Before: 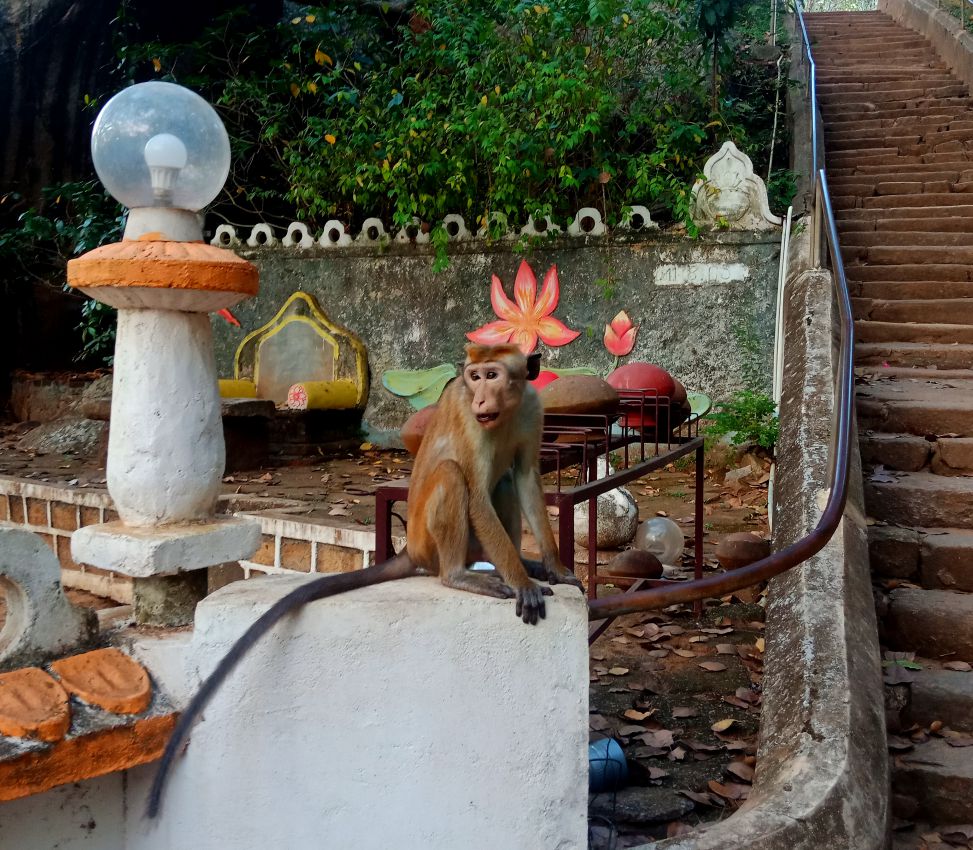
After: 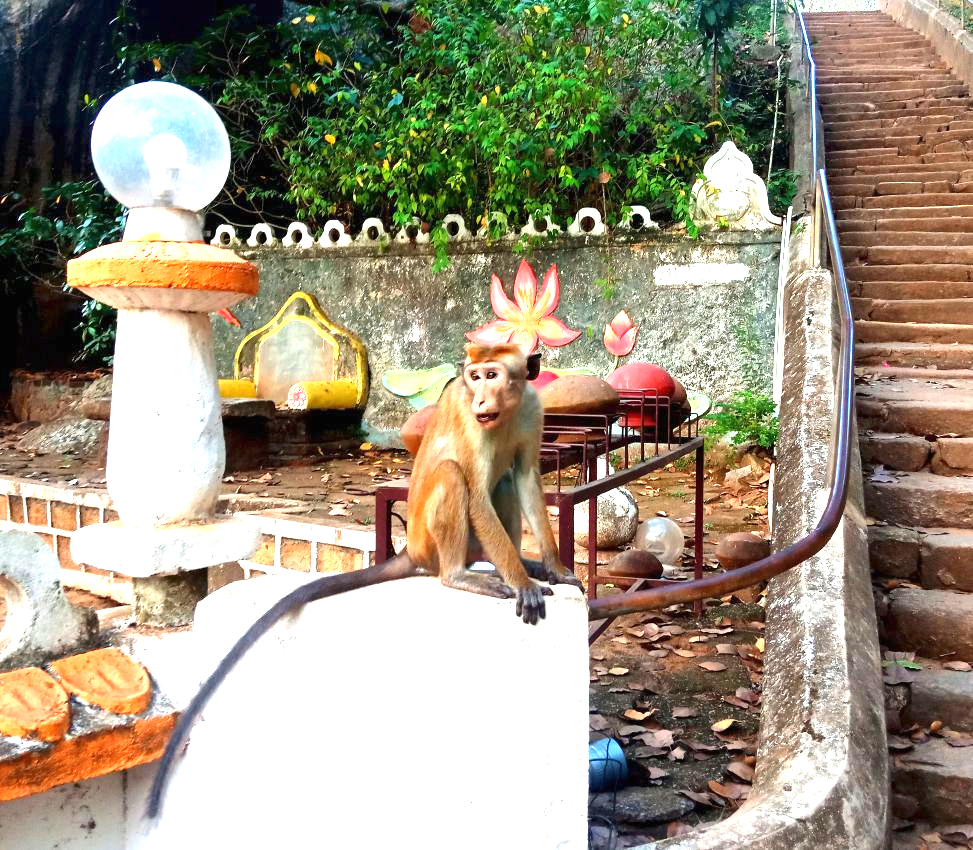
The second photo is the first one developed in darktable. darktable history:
exposure: black level correction 0, exposure 1.872 EV, compensate exposure bias true, compensate highlight preservation false
